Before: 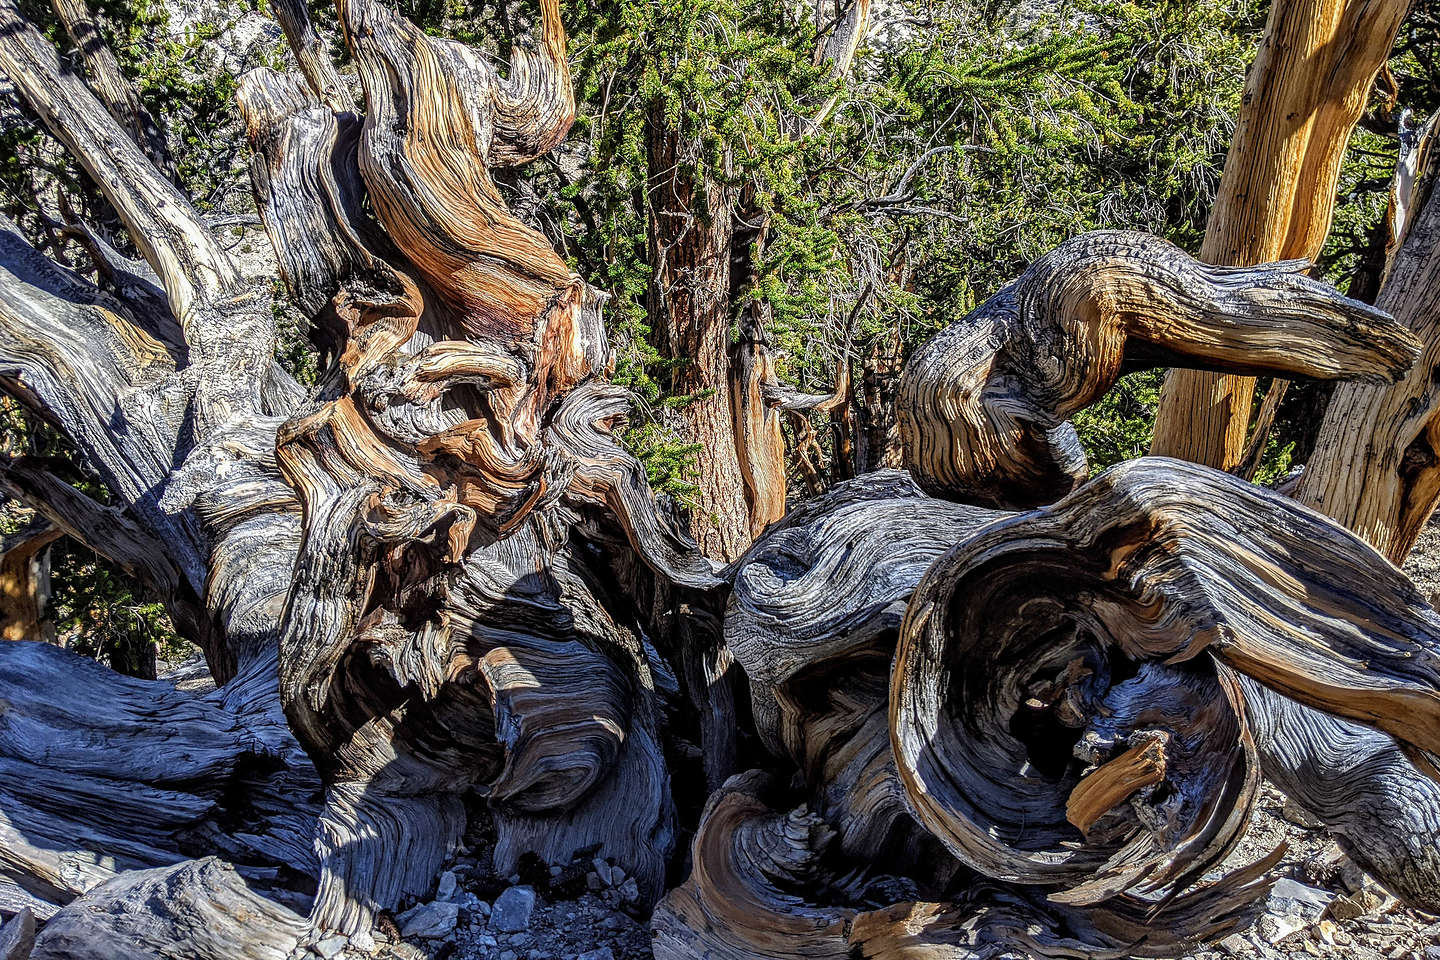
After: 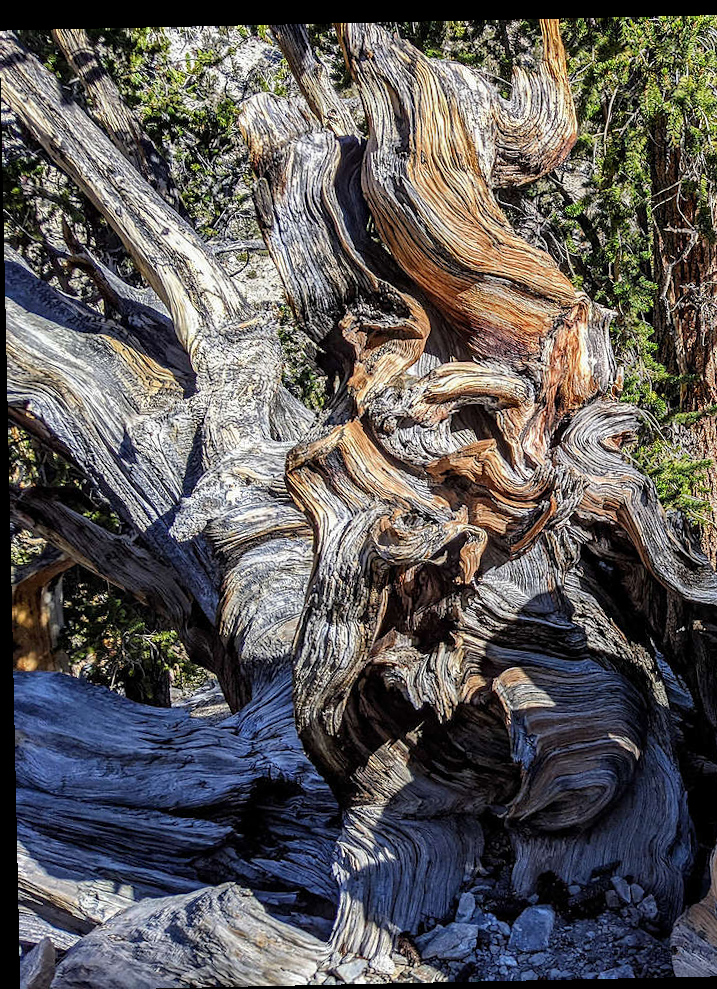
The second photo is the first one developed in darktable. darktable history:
rotate and perspective: rotation -1.24°, automatic cropping off
crop and rotate: left 0%, top 0%, right 50.845%
